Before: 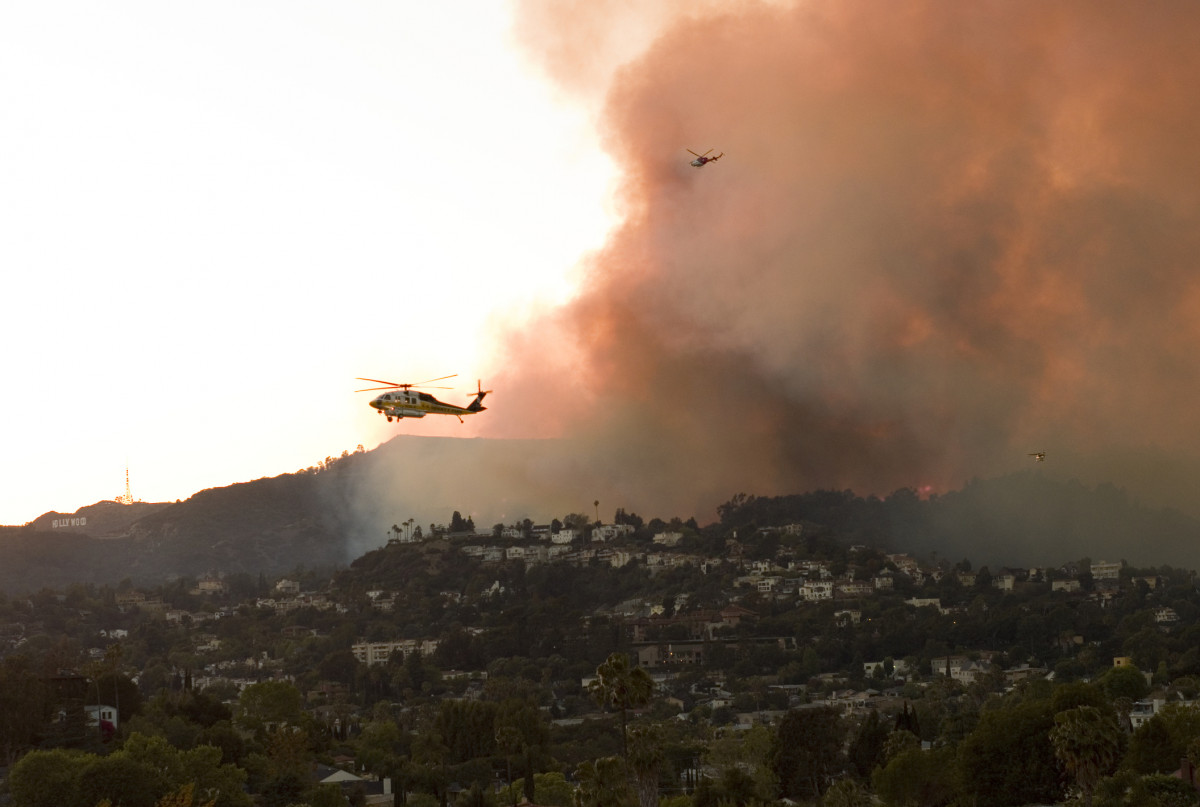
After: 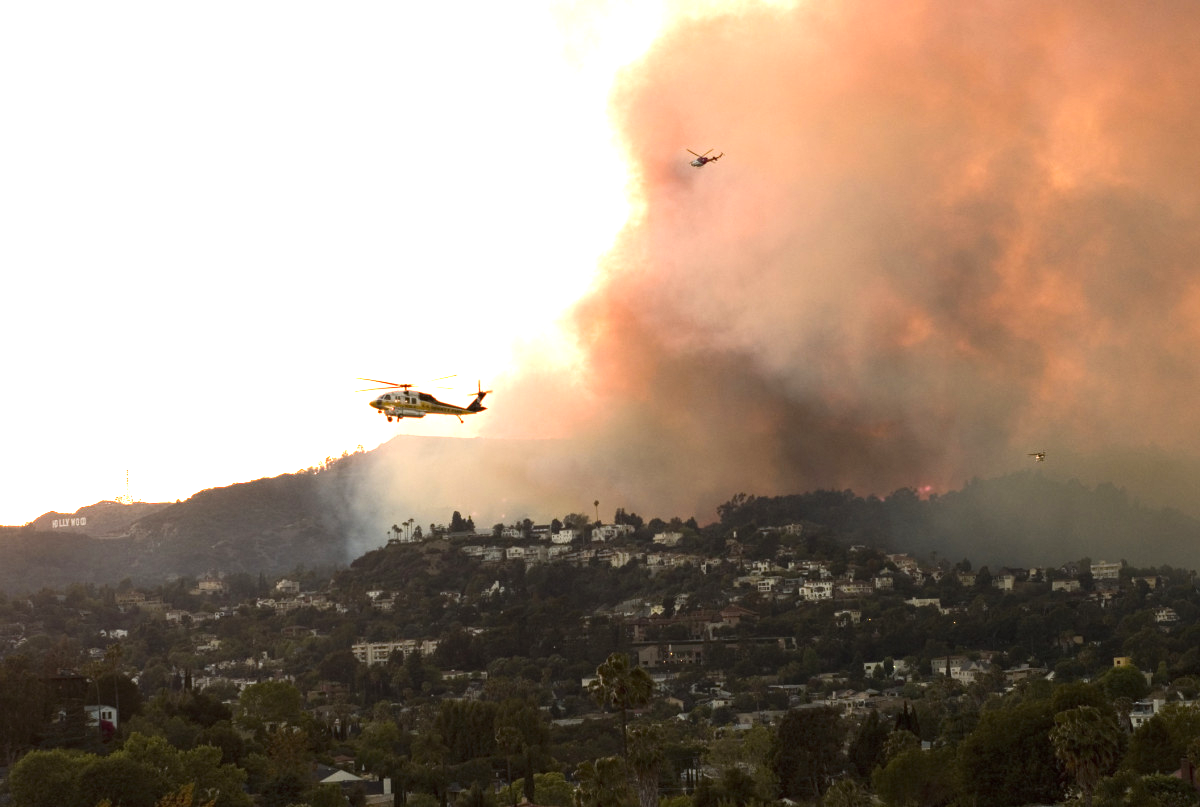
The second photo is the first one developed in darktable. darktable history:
tone equalizer: -8 EV -0.426 EV, -7 EV -0.396 EV, -6 EV -0.337 EV, -5 EV -0.197 EV, -3 EV 0.202 EV, -2 EV 0.334 EV, -1 EV 0.372 EV, +0 EV 0.428 EV, edges refinement/feathering 500, mask exposure compensation -1.57 EV, preserve details no
exposure: black level correction 0, exposure 0.697 EV, compensate exposure bias true, compensate highlight preservation false
